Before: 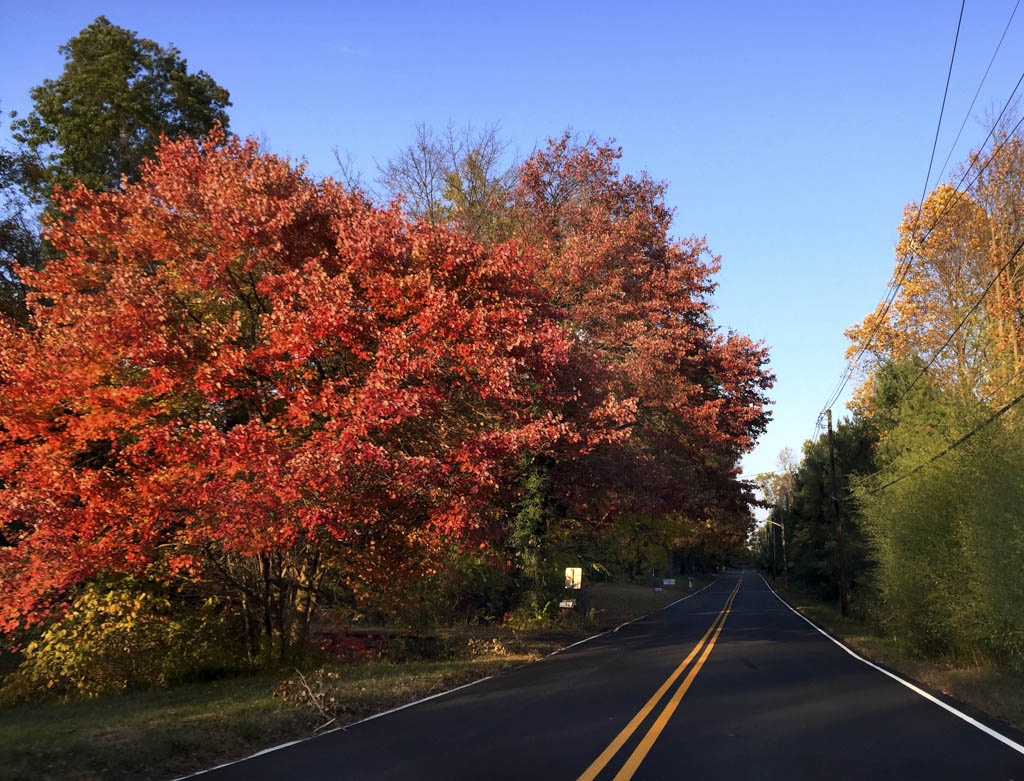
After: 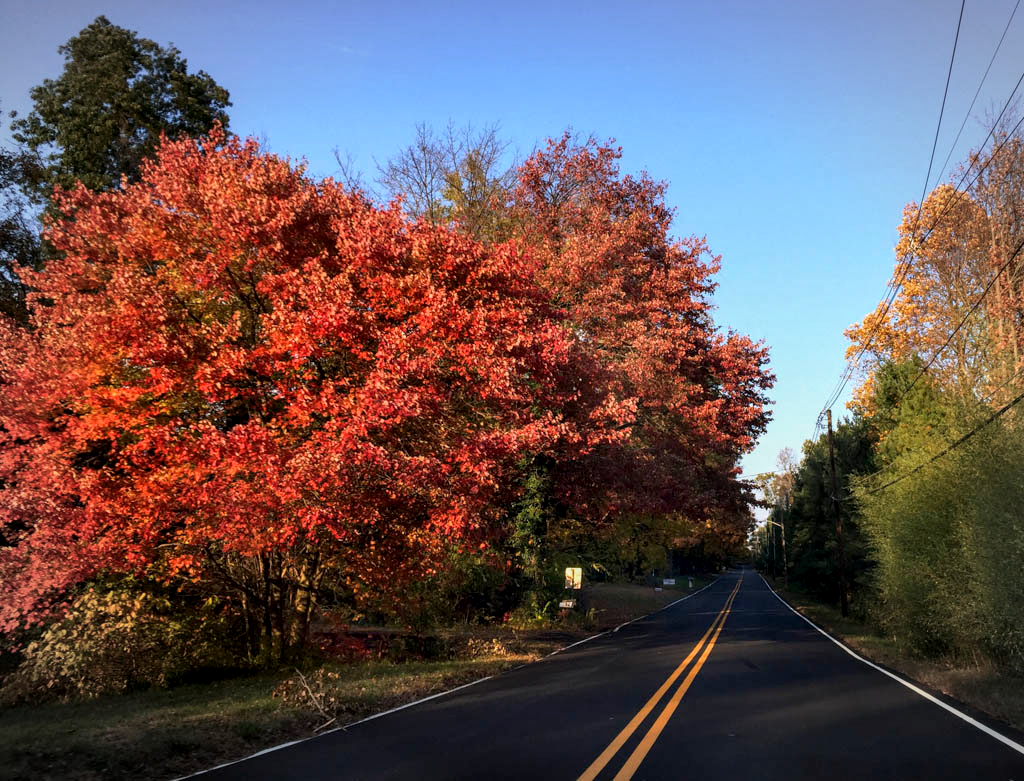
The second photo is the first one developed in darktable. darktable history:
local contrast: on, module defaults
vignetting: brightness -0.279, automatic ratio true
